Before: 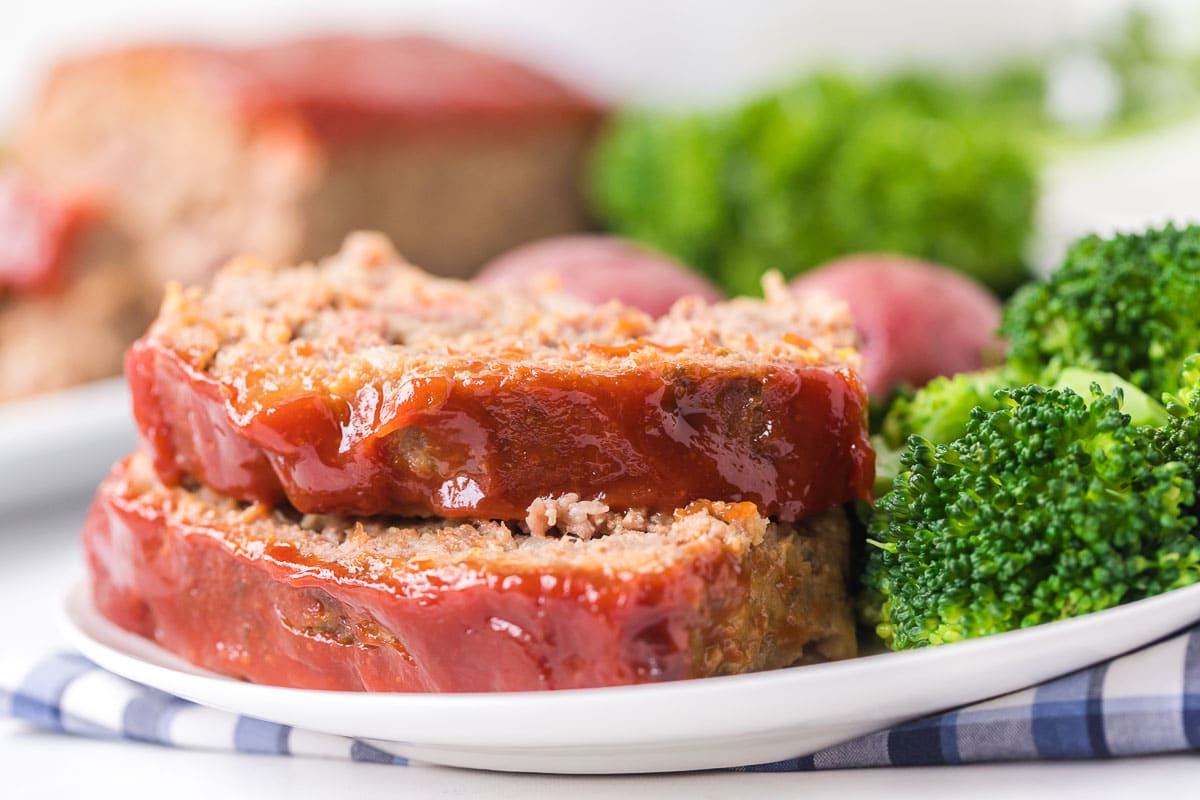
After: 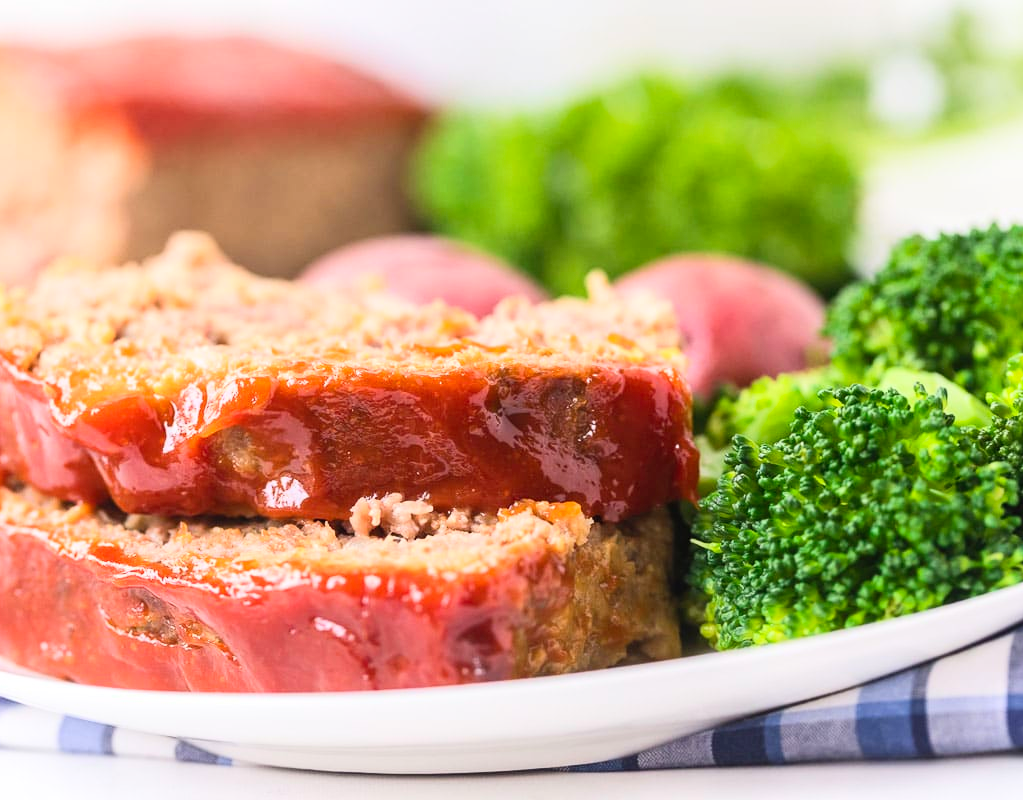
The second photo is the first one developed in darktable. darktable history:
contrast brightness saturation: contrast 0.199, brightness 0.164, saturation 0.216
crop and rotate: left 14.723%
